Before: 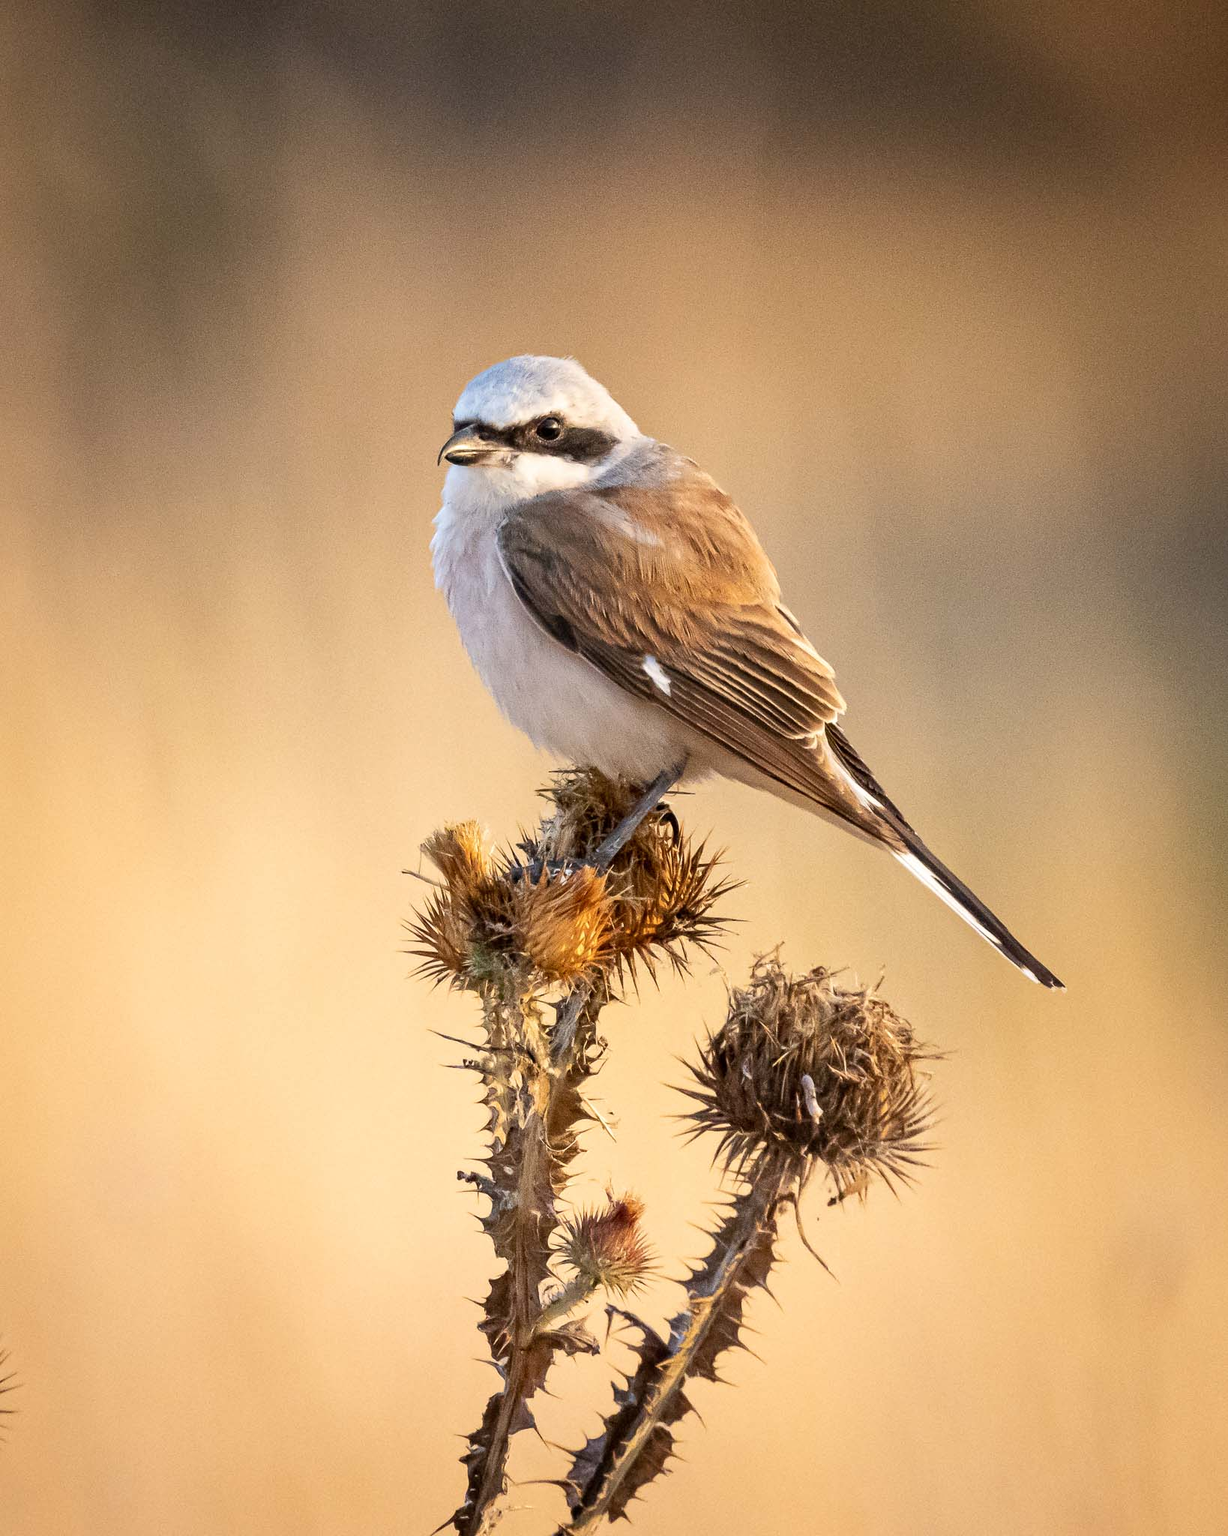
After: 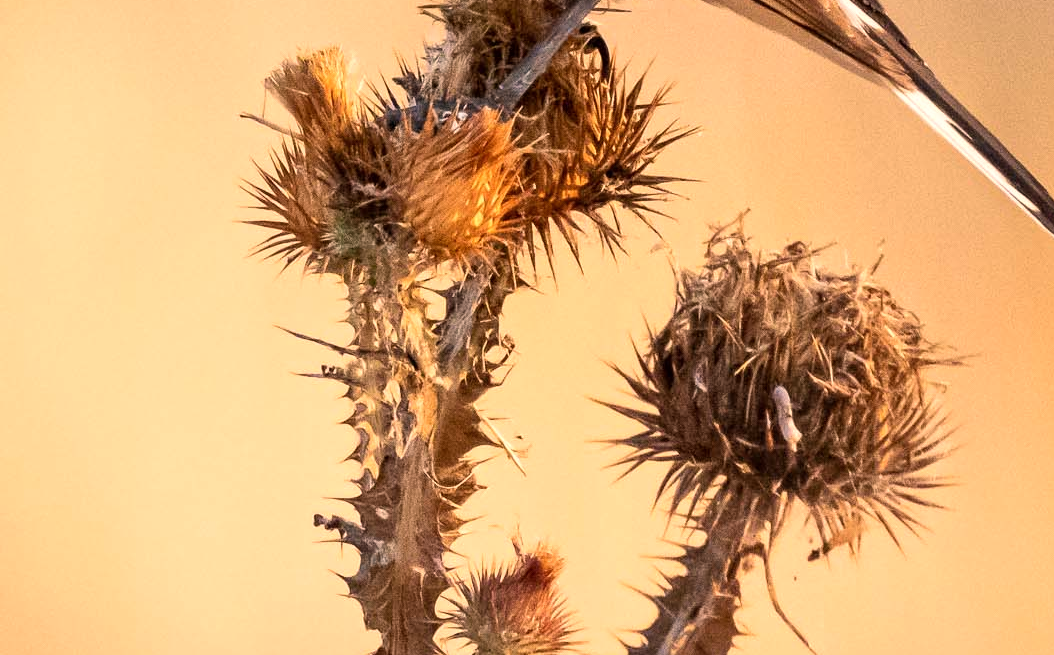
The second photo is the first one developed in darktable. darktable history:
white balance: red 1.127, blue 0.943
crop: left 18.091%, top 51.13%, right 17.525%, bottom 16.85%
